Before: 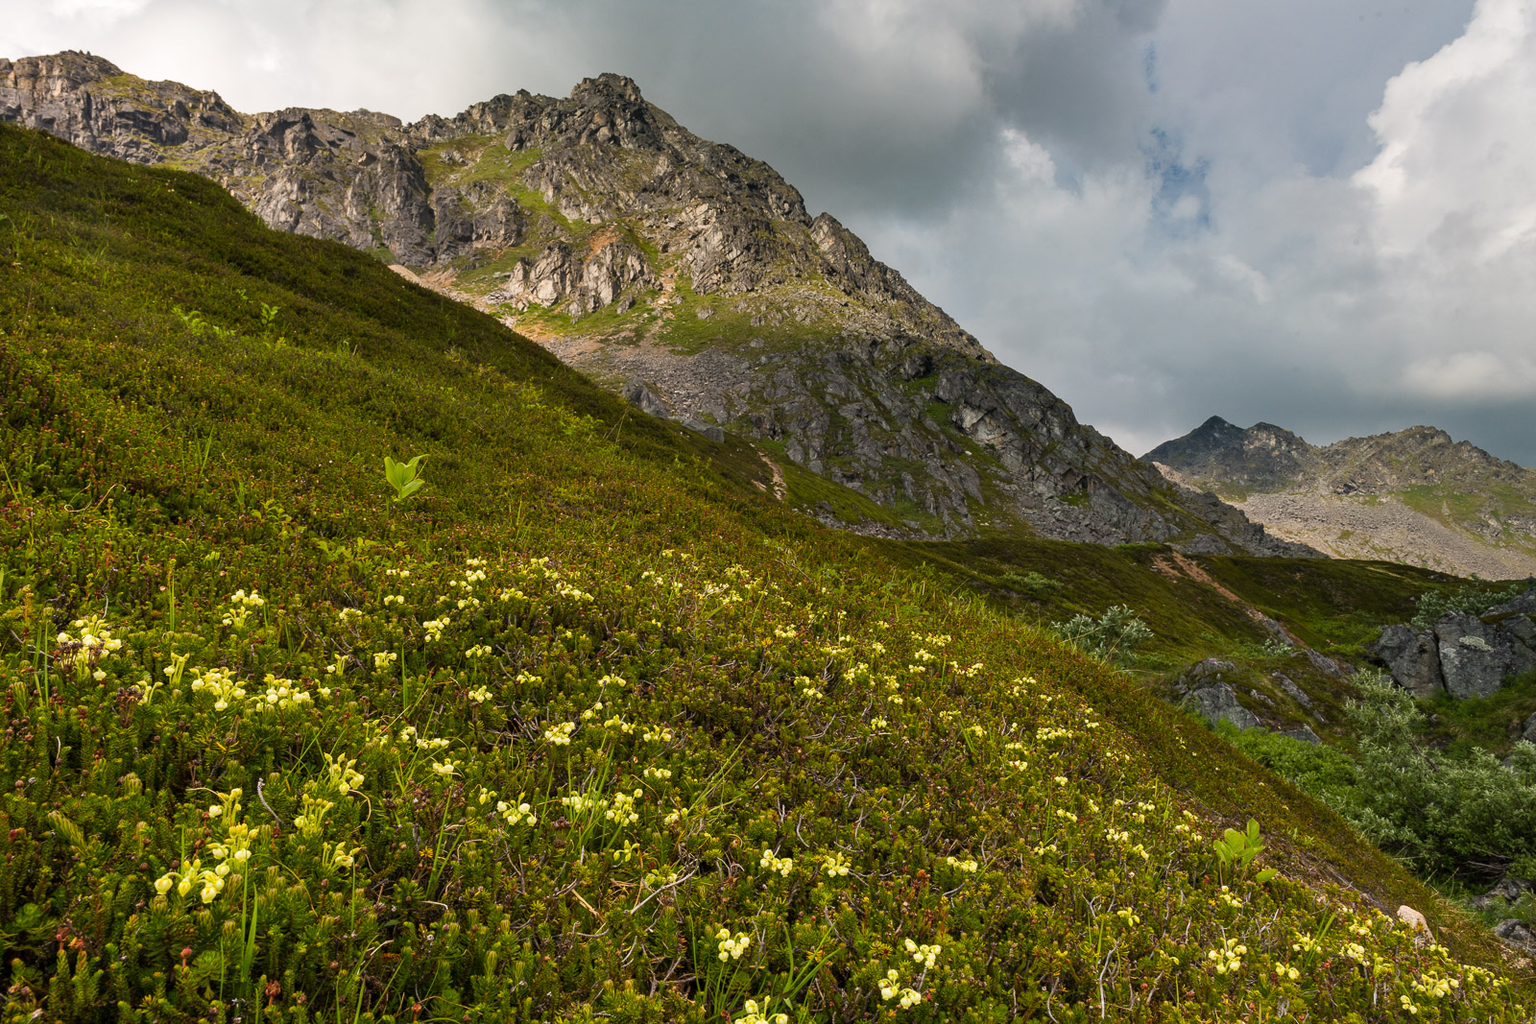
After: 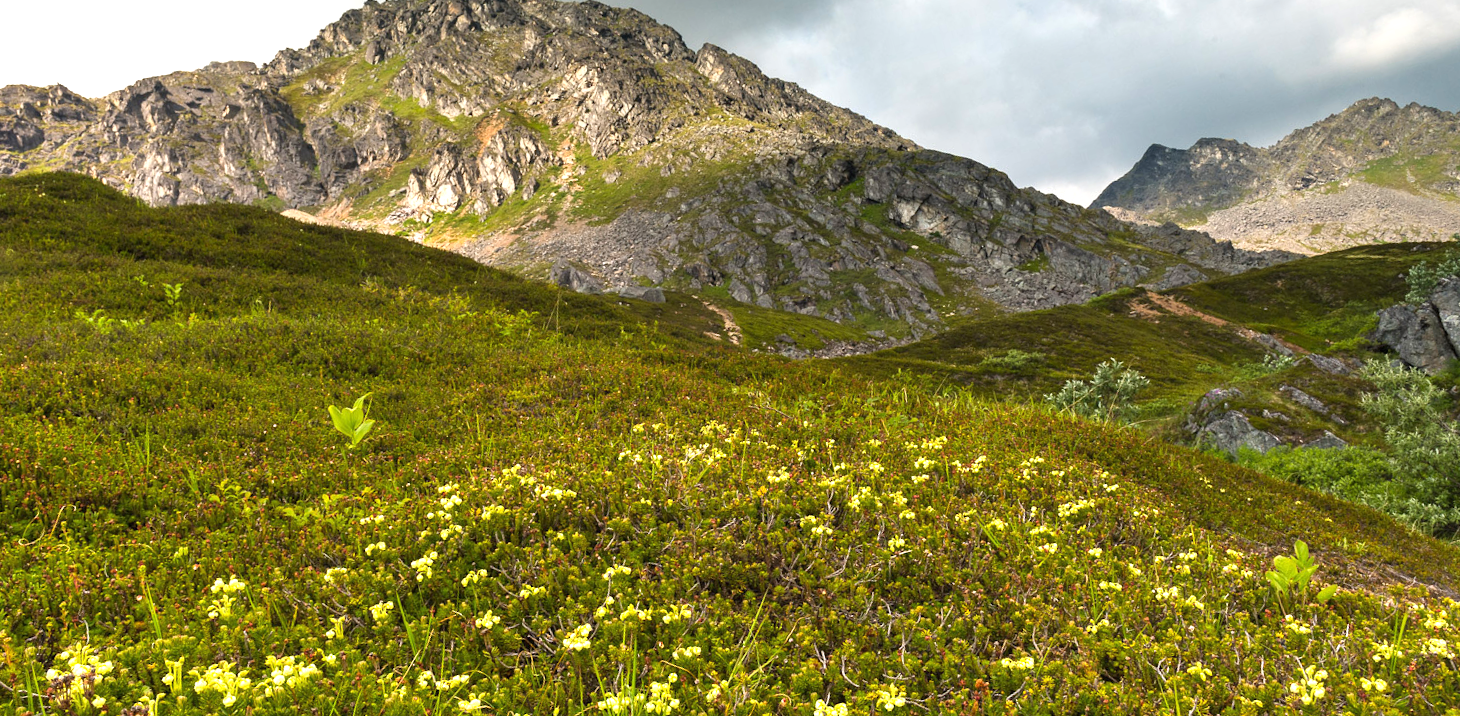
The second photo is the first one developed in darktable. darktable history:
exposure: black level correction 0, exposure 0.9 EV, compensate highlight preservation false
rotate and perspective: rotation -14.8°, crop left 0.1, crop right 0.903, crop top 0.25, crop bottom 0.748
